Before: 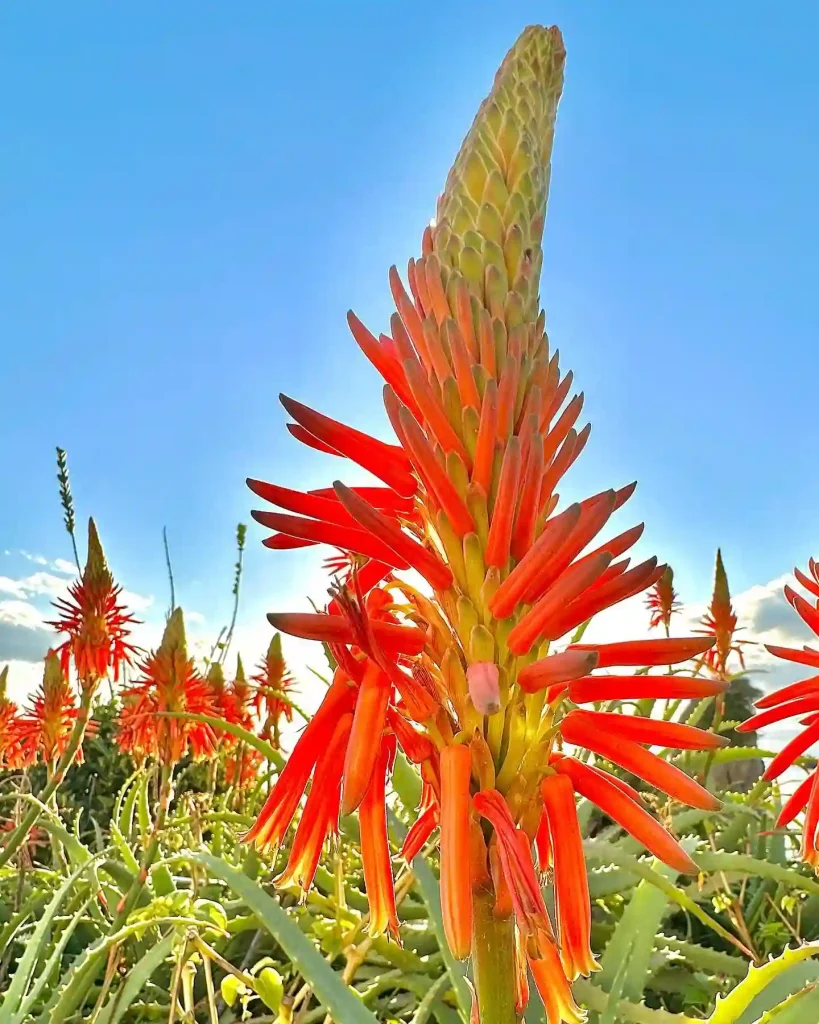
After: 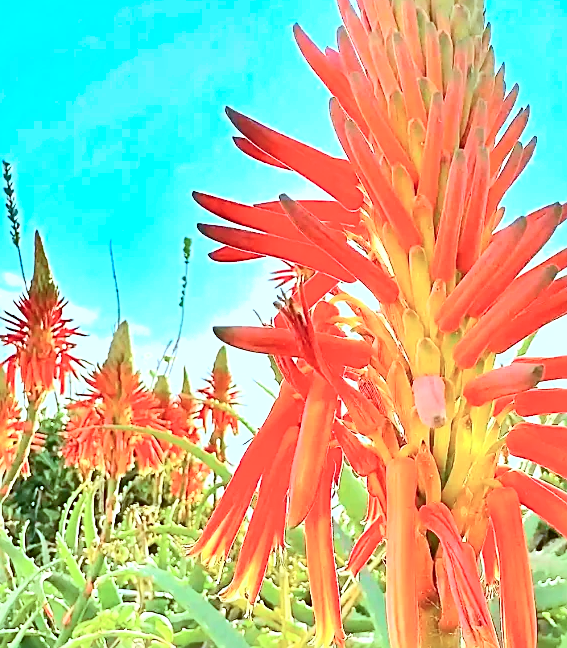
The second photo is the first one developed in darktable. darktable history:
crop: left 6.628%, top 28.072%, right 24.102%, bottom 8.616%
sharpen: on, module defaults
tone curve: curves: ch0 [(0, 0) (0.055, 0.057) (0.258, 0.307) (0.434, 0.543) (0.517, 0.657) (0.745, 0.874) (1, 1)]; ch1 [(0, 0) (0.346, 0.307) (0.418, 0.383) (0.46, 0.439) (0.482, 0.493) (0.502, 0.497) (0.517, 0.506) (0.55, 0.561) (0.588, 0.61) (0.646, 0.688) (1, 1)]; ch2 [(0, 0) (0.346, 0.34) (0.431, 0.45) (0.485, 0.499) (0.5, 0.503) (0.527, 0.508) (0.545, 0.562) (0.679, 0.706) (1, 1)], color space Lab, independent channels, preserve colors none
exposure: exposure 0.482 EV, compensate exposure bias true, compensate highlight preservation false
color correction: highlights a* -10.39, highlights b* -19.51
